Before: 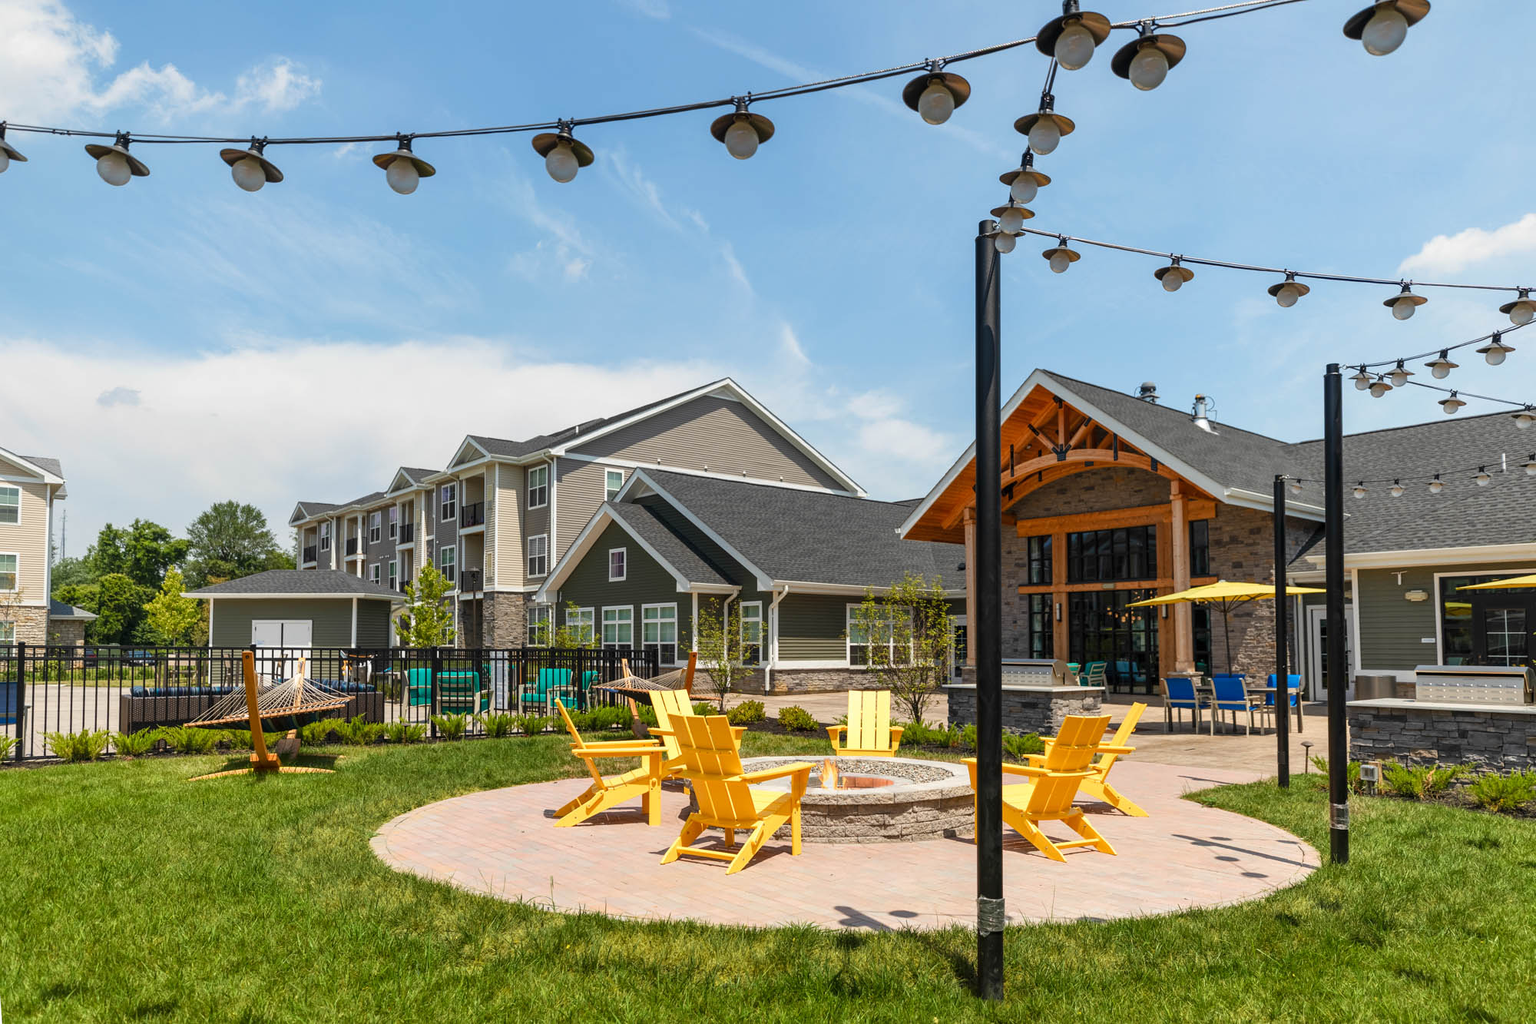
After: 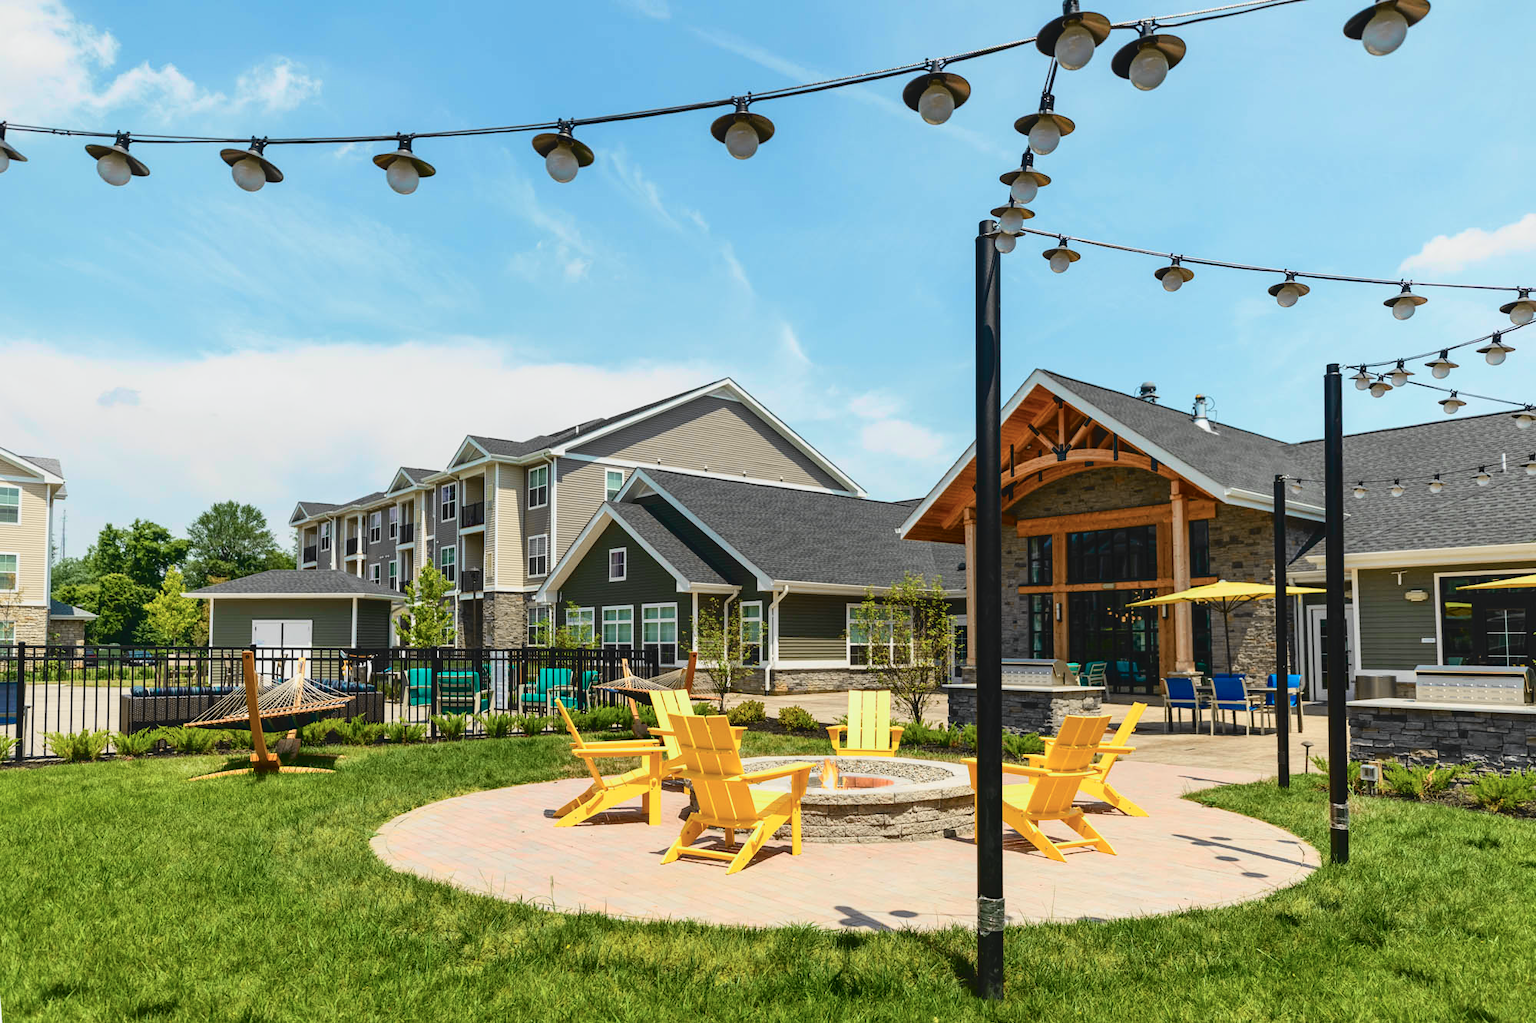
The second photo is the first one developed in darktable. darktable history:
color balance rgb: perceptual saturation grading › global saturation 25%, global vibrance 20%
color correction: saturation 0.8
tone curve: curves: ch0 [(0, 0.056) (0.049, 0.073) (0.155, 0.127) (0.33, 0.331) (0.432, 0.46) (0.601, 0.655) (0.843, 0.876) (1, 0.965)]; ch1 [(0, 0) (0.339, 0.334) (0.445, 0.419) (0.476, 0.454) (0.497, 0.494) (0.53, 0.511) (0.557, 0.549) (0.613, 0.614) (0.728, 0.729) (1, 1)]; ch2 [(0, 0) (0.327, 0.318) (0.417, 0.426) (0.46, 0.453) (0.502, 0.5) (0.526, 0.52) (0.54, 0.543) (0.606, 0.61) (0.74, 0.716) (1, 1)], color space Lab, independent channels, preserve colors none
